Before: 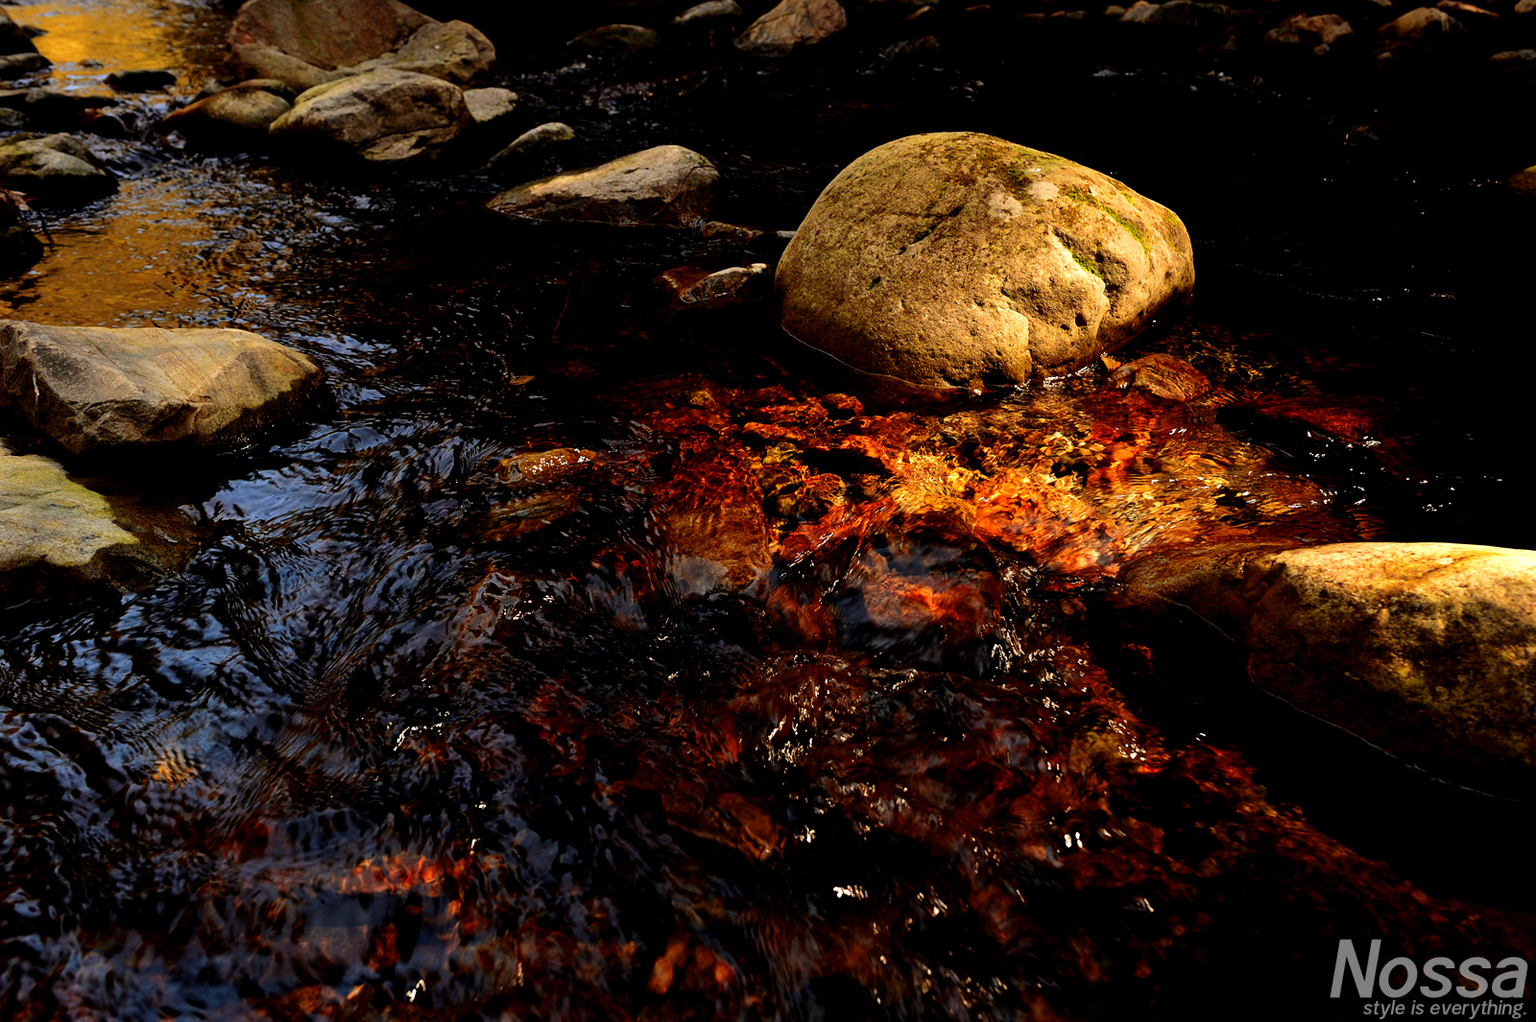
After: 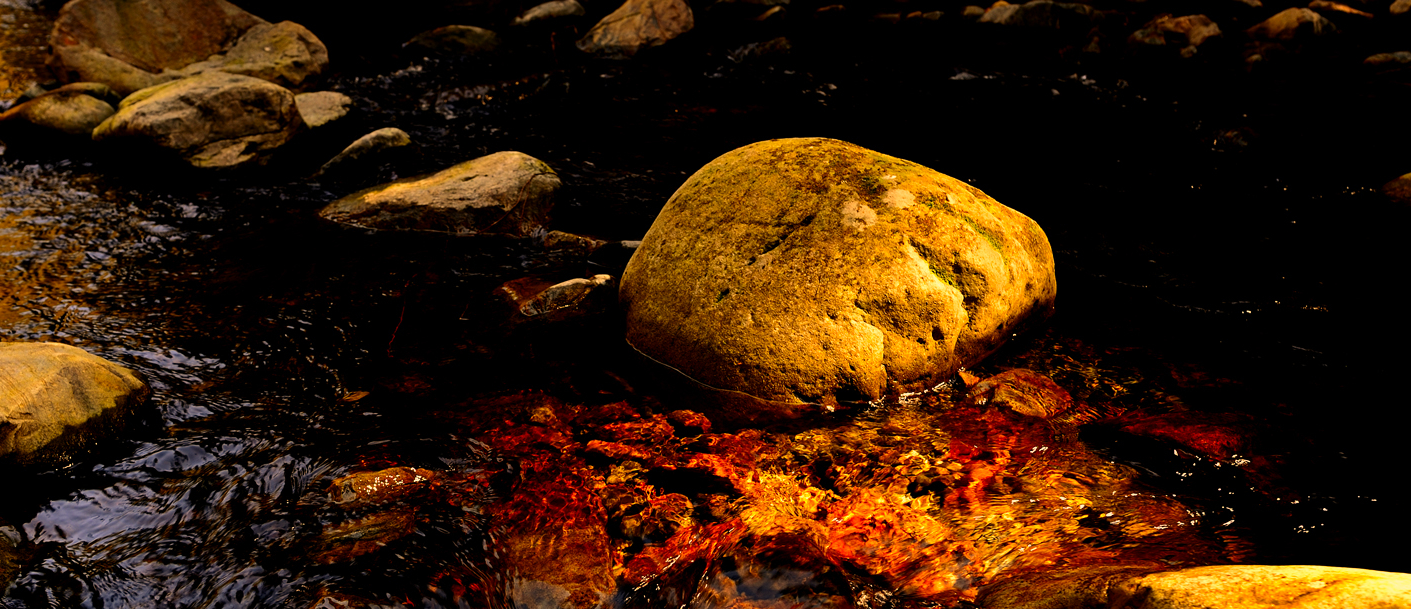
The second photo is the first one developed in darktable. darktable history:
color correction: highlights a* 15, highlights b* 31.55
crop and rotate: left 11.812%, bottom 42.776%
